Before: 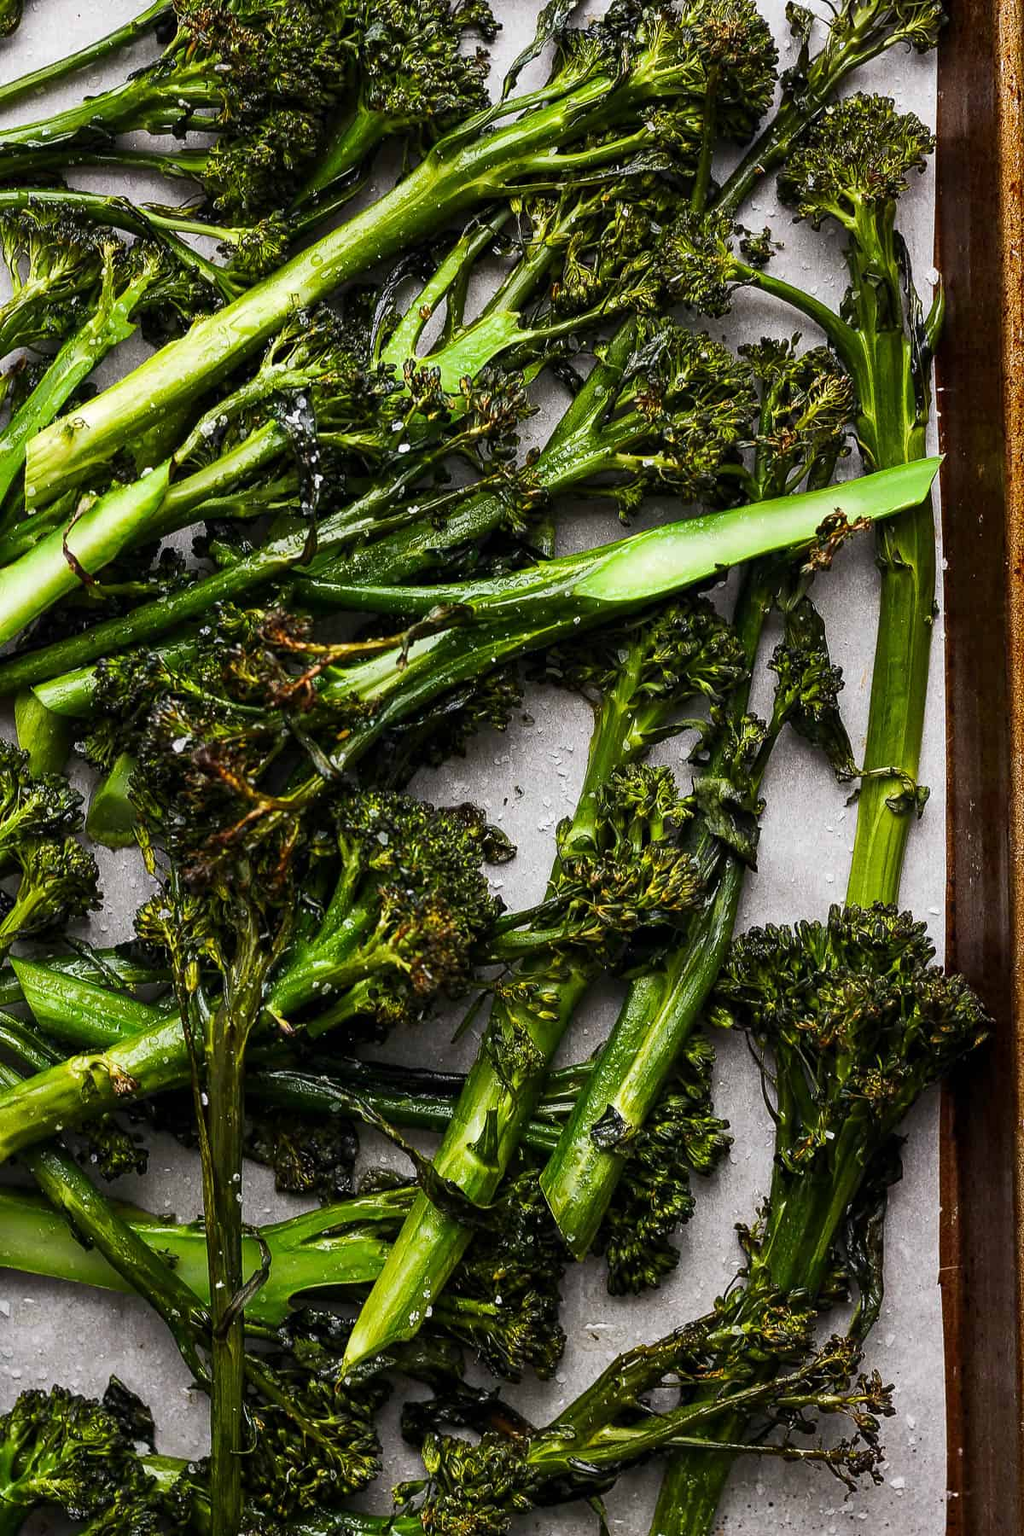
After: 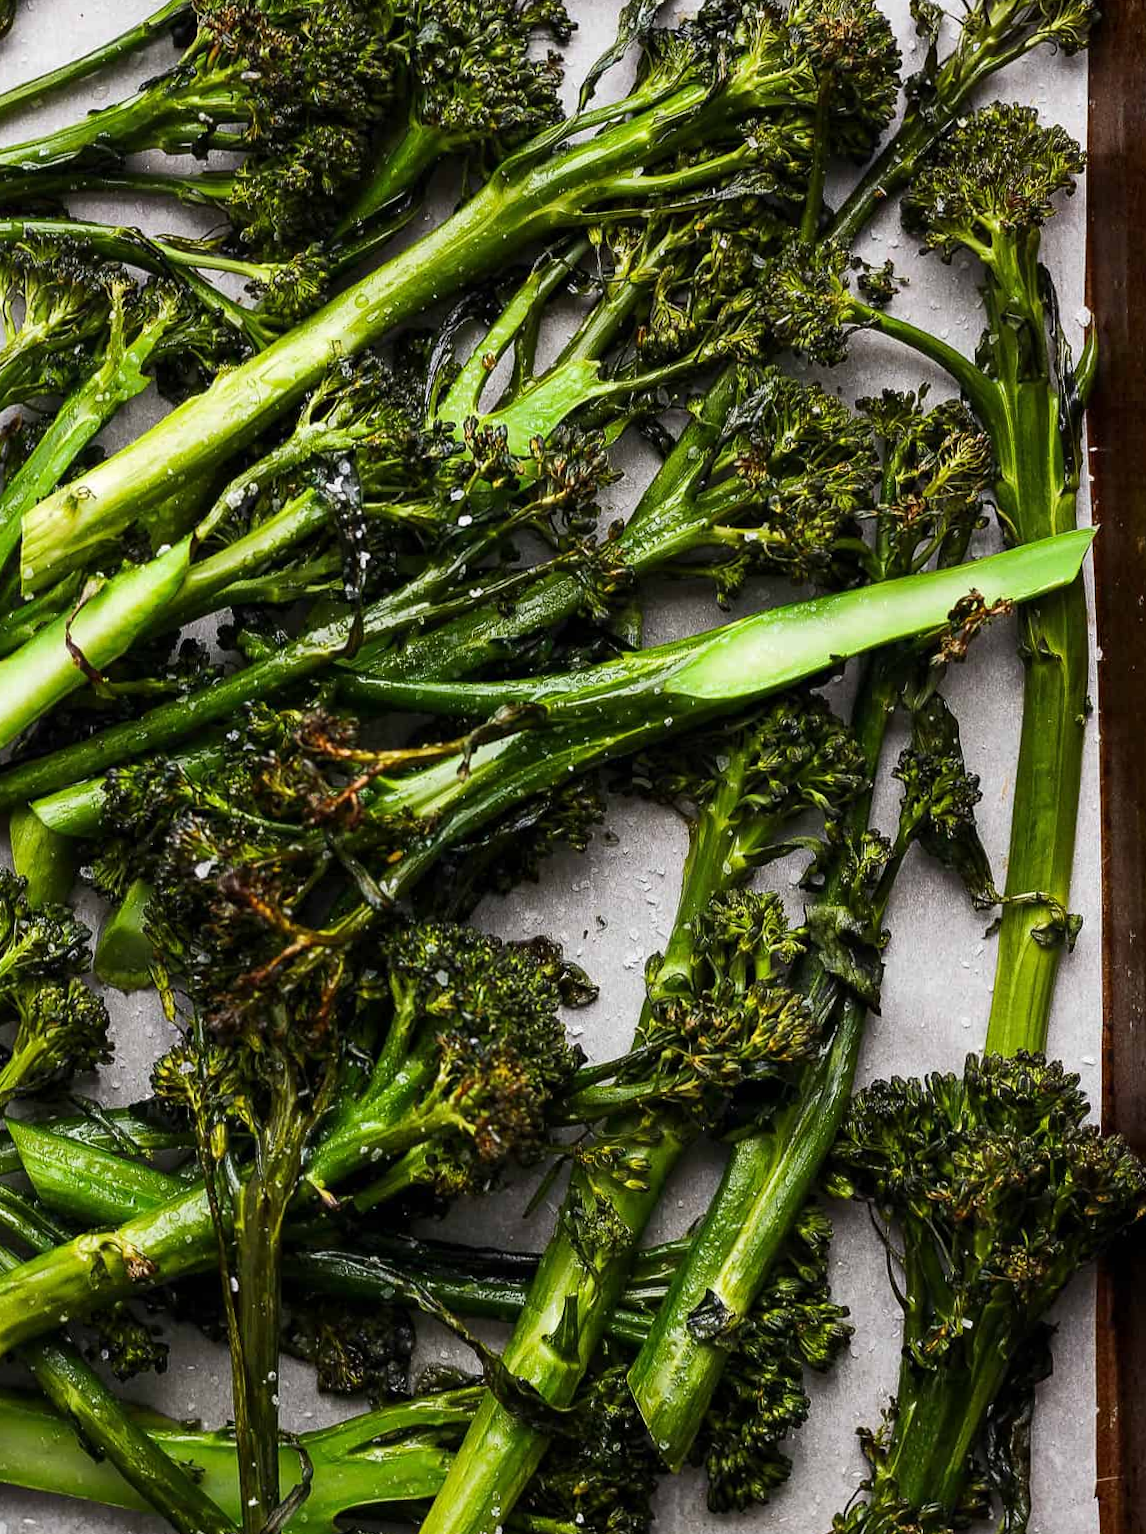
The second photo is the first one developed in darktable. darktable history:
crop and rotate: angle 0.238°, left 0.295%, right 3.542%, bottom 14.216%
